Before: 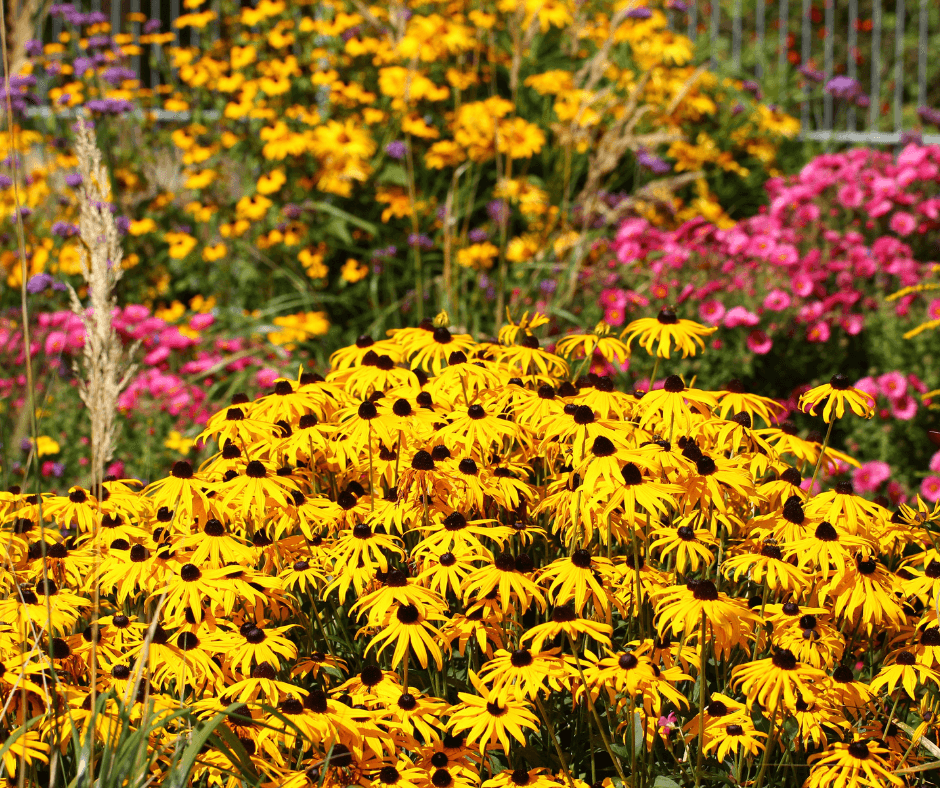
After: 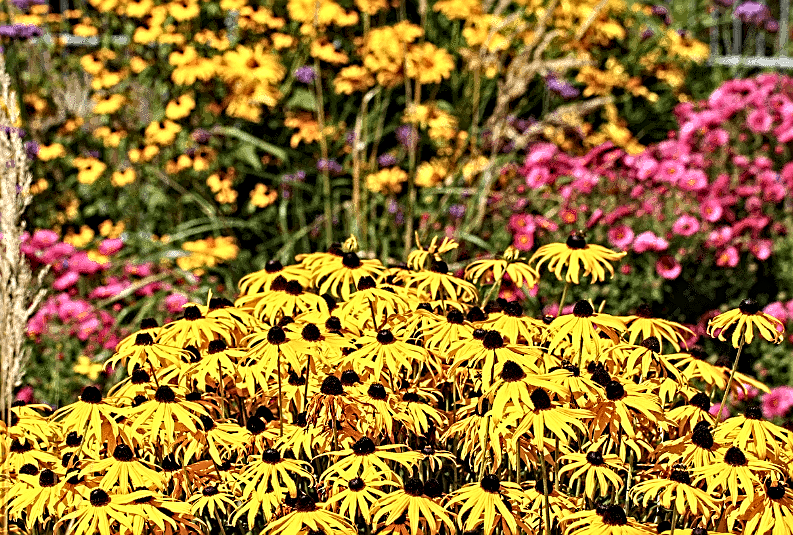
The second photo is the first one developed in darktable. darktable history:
contrast brightness saturation: saturation -0.067
levels: black 0.08%
contrast equalizer: octaves 7, y [[0.5, 0.542, 0.583, 0.625, 0.667, 0.708], [0.5 ×6], [0.5 ×6], [0 ×6], [0 ×6]]
sharpen: on, module defaults
crop and rotate: left 9.715%, top 9.543%, right 5.888%, bottom 22.507%
